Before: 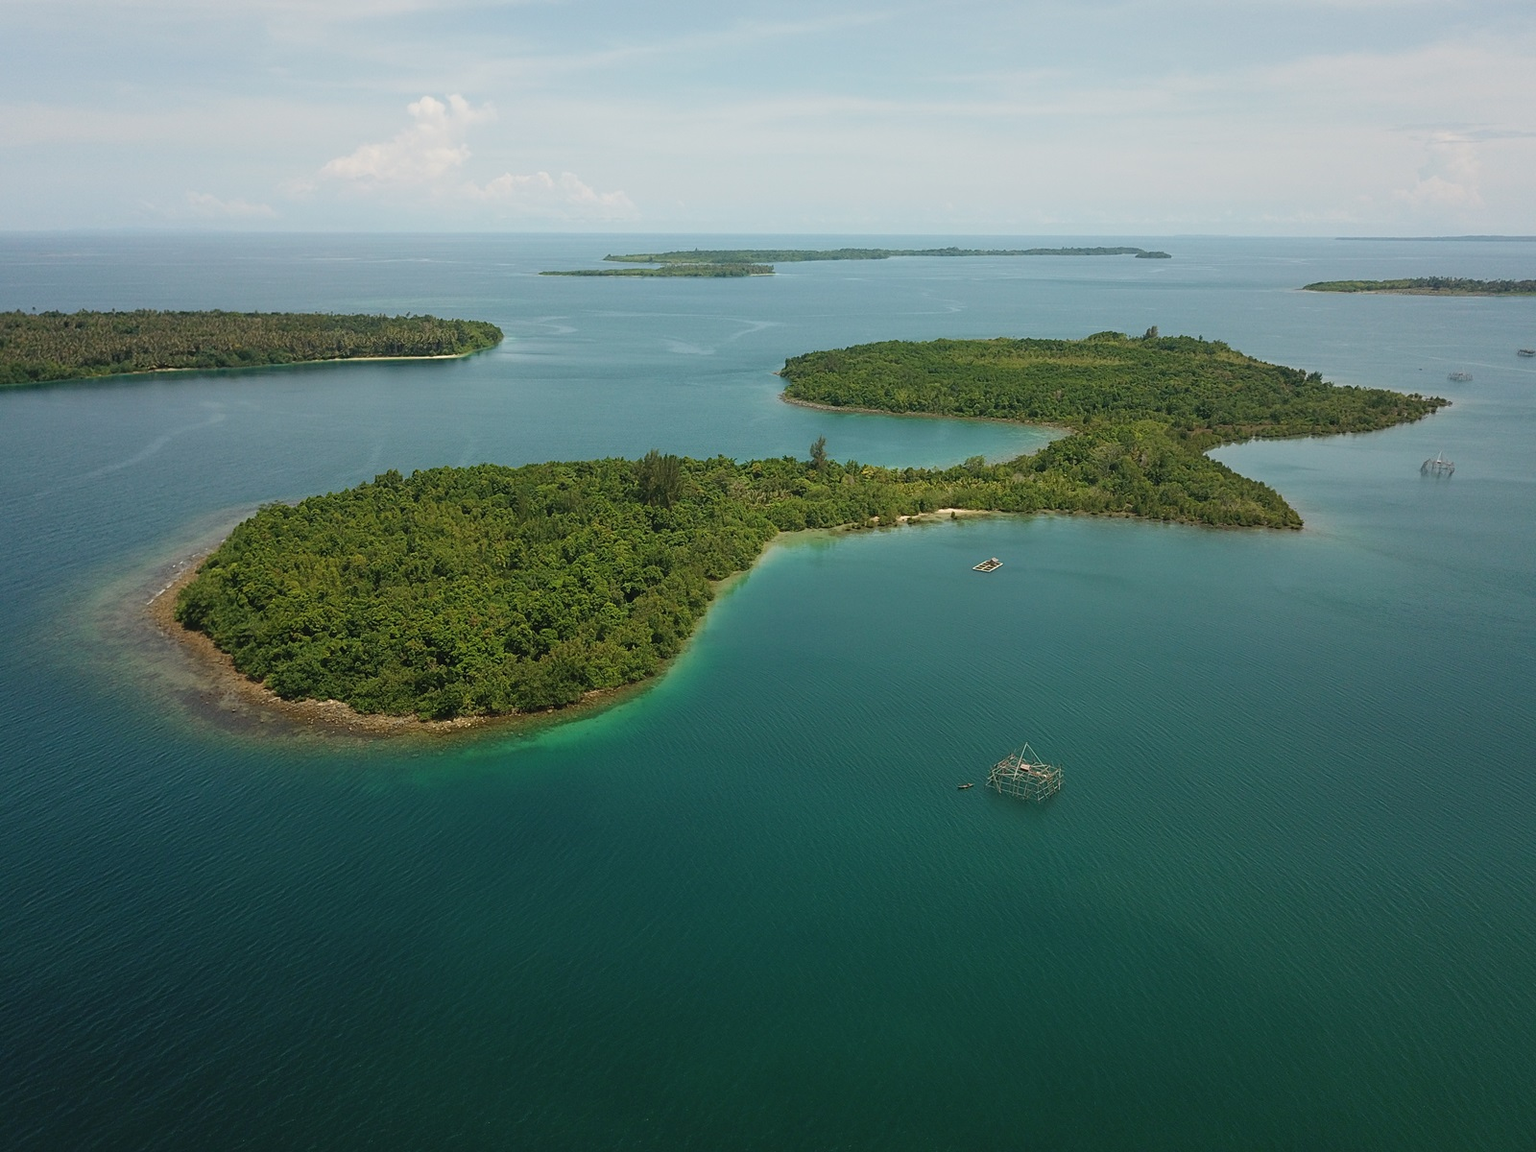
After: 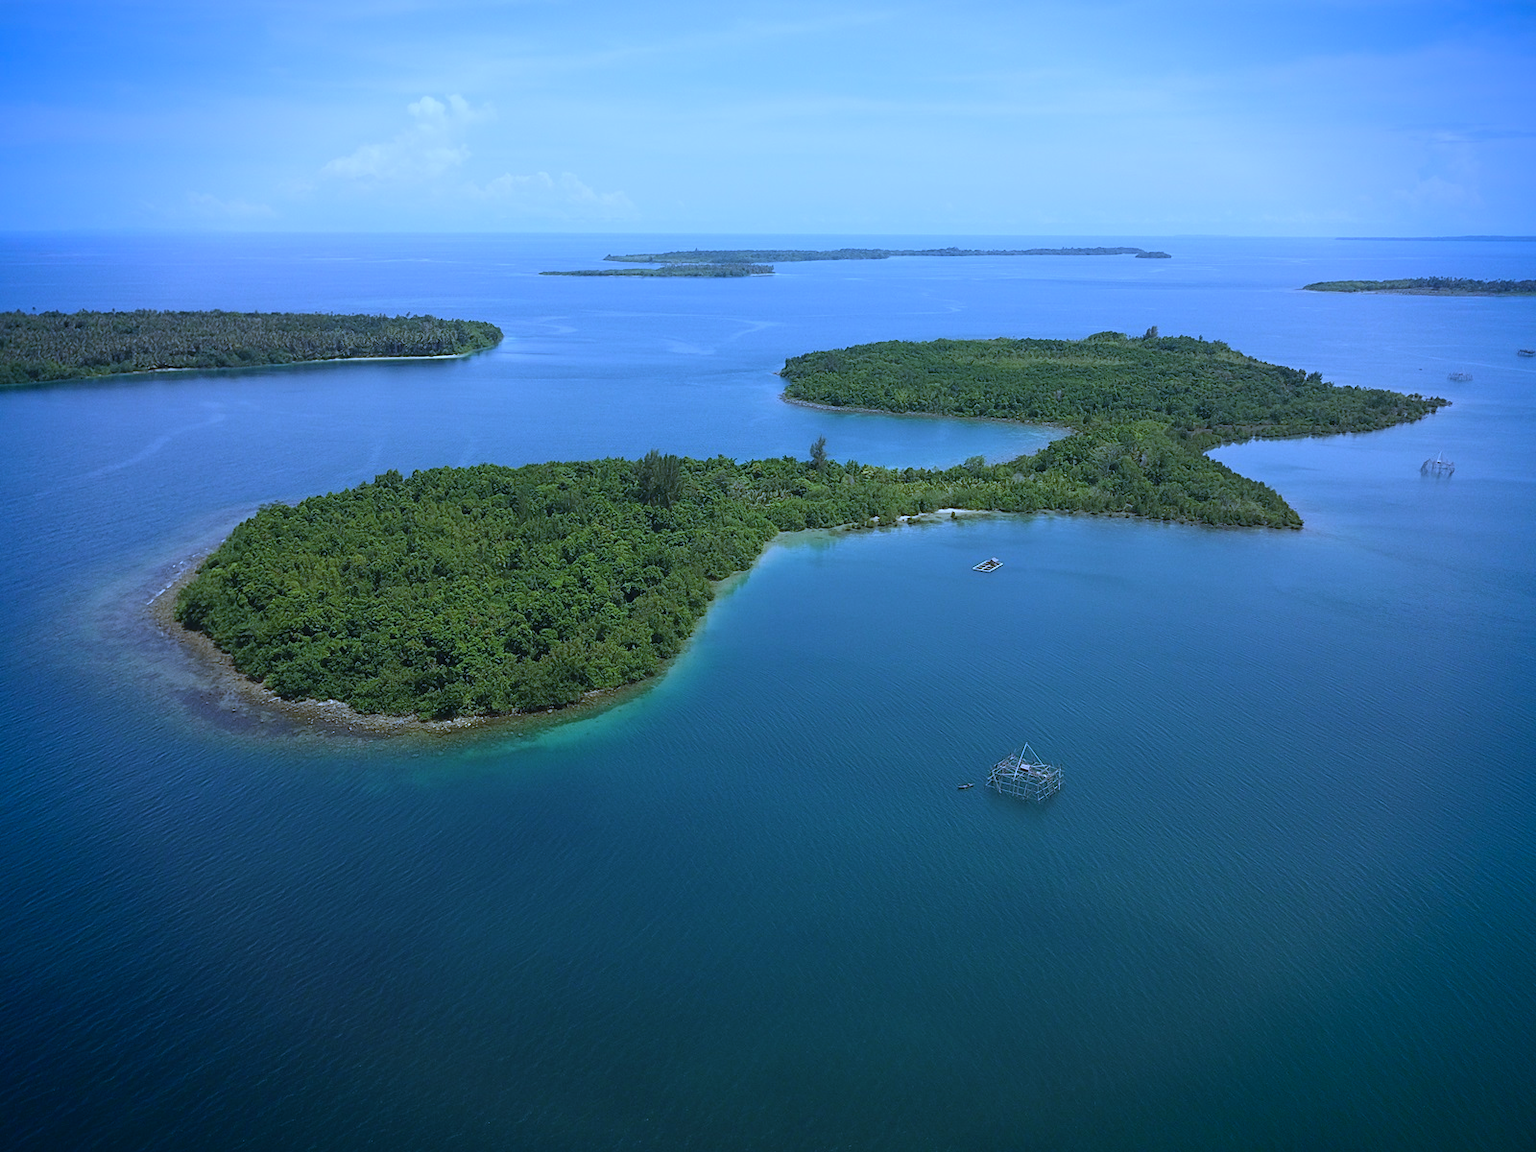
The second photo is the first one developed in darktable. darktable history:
vignetting: fall-off start 88.53%, fall-off radius 44.2%, saturation 0.376, width/height ratio 1.161
white balance: red 0.766, blue 1.537
